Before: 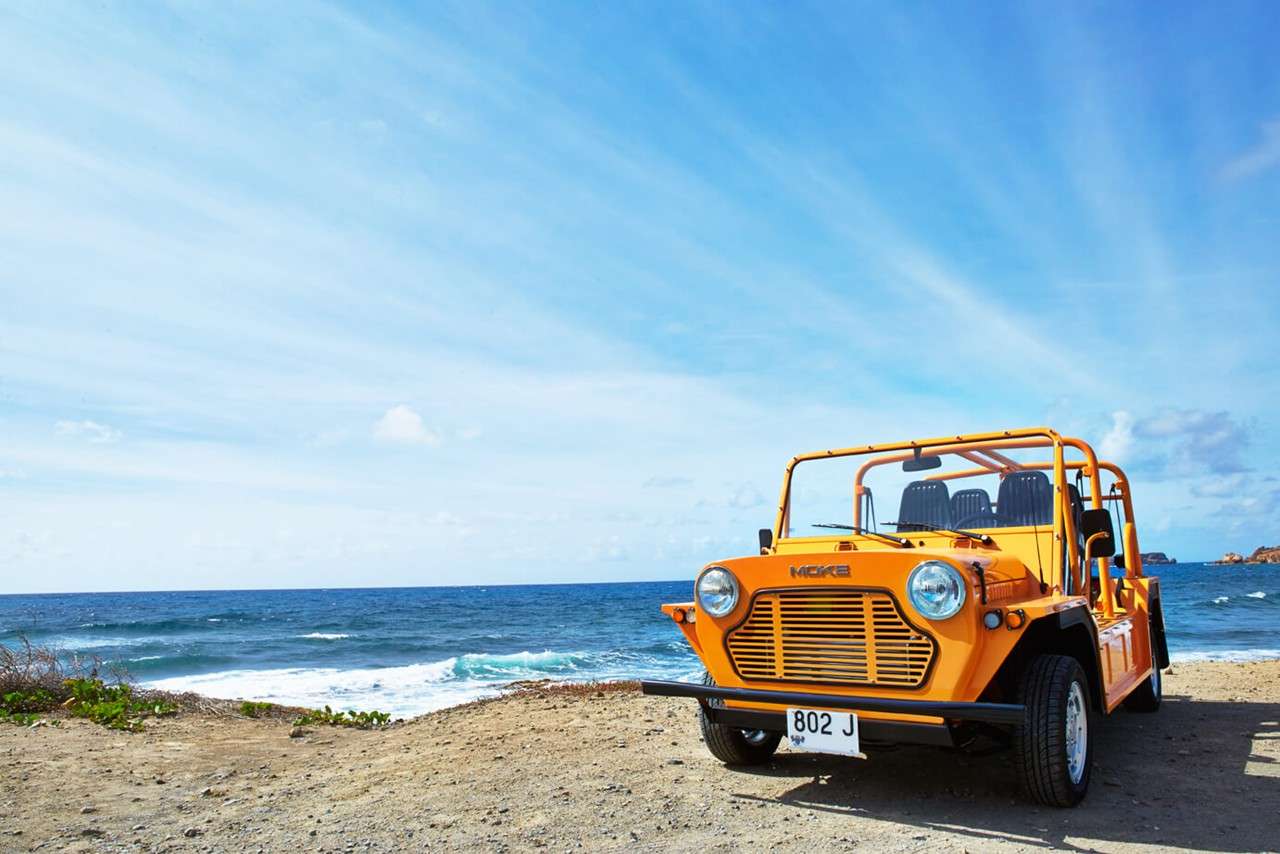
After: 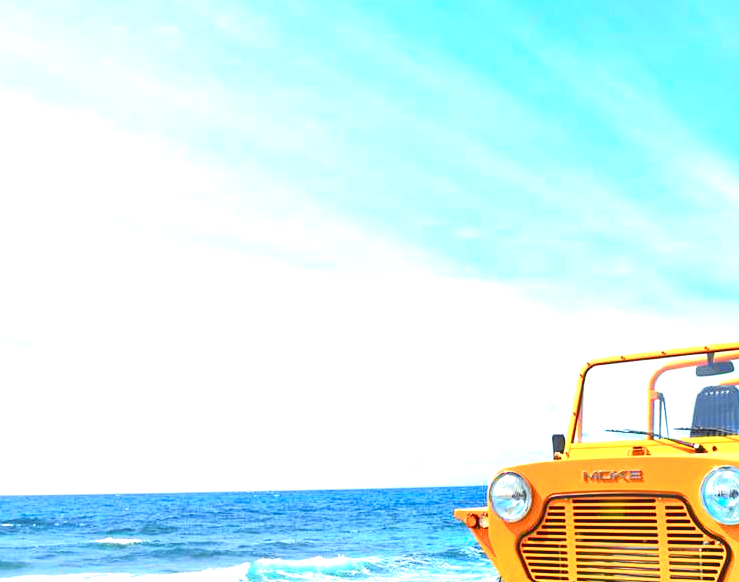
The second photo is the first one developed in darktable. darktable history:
crop: left 16.202%, top 11.208%, right 26.045%, bottom 20.557%
tone curve: curves: ch0 [(0, 0.006) (0.037, 0.022) (0.123, 0.105) (0.19, 0.173) (0.277, 0.279) (0.474, 0.517) (0.597, 0.662) (0.687, 0.774) (0.855, 0.891) (1, 0.982)]; ch1 [(0, 0) (0.243, 0.245) (0.422, 0.415) (0.493, 0.495) (0.508, 0.503) (0.544, 0.552) (0.557, 0.582) (0.626, 0.672) (0.694, 0.732) (1, 1)]; ch2 [(0, 0) (0.249, 0.216) (0.356, 0.329) (0.424, 0.442) (0.476, 0.483) (0.498, 0.5) (0.517, 0.519) (0.532, 0.539) (0.562, 0.596) (0.614, 0.662) (0.706, 0.757) (0.808, 0.809) (0.991, 0.968)], color space Lab, independent channels, preserve colors none
contrast brightness saturation: contrast 0.04, saturation 0.07
velvia: on, module defaults
exposure: black level correction -0.005, exposure 1 EV, compensate highlight preservation false
